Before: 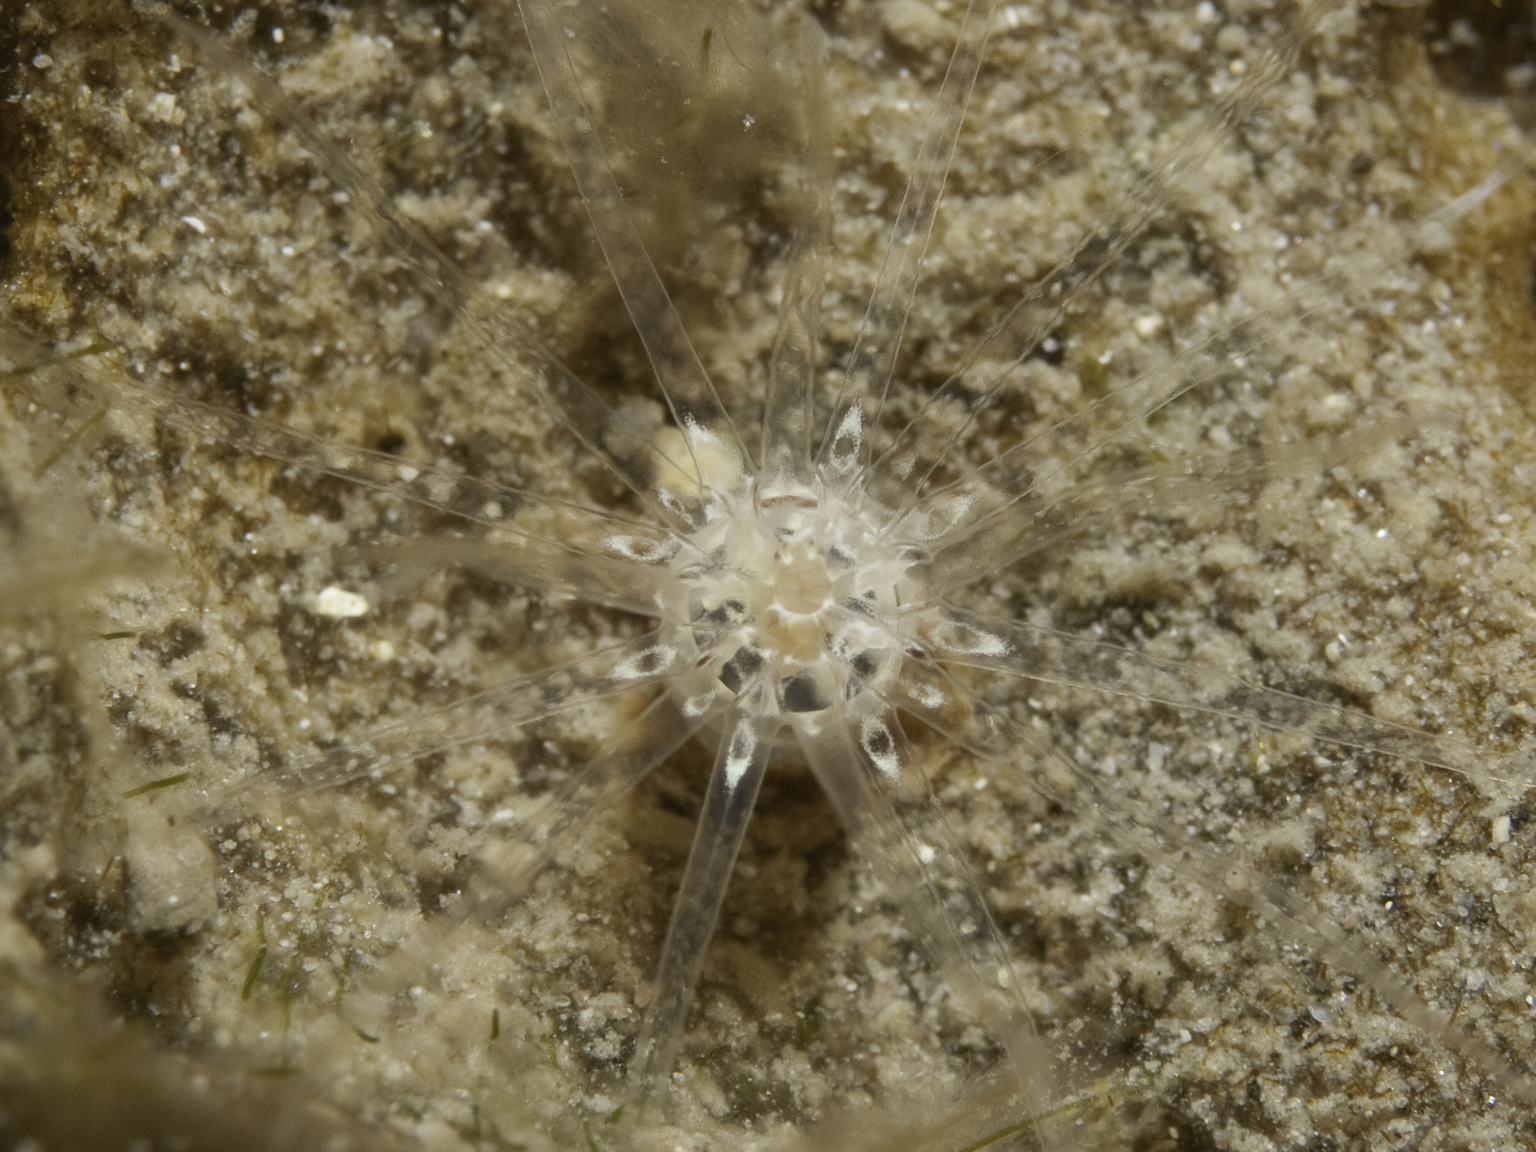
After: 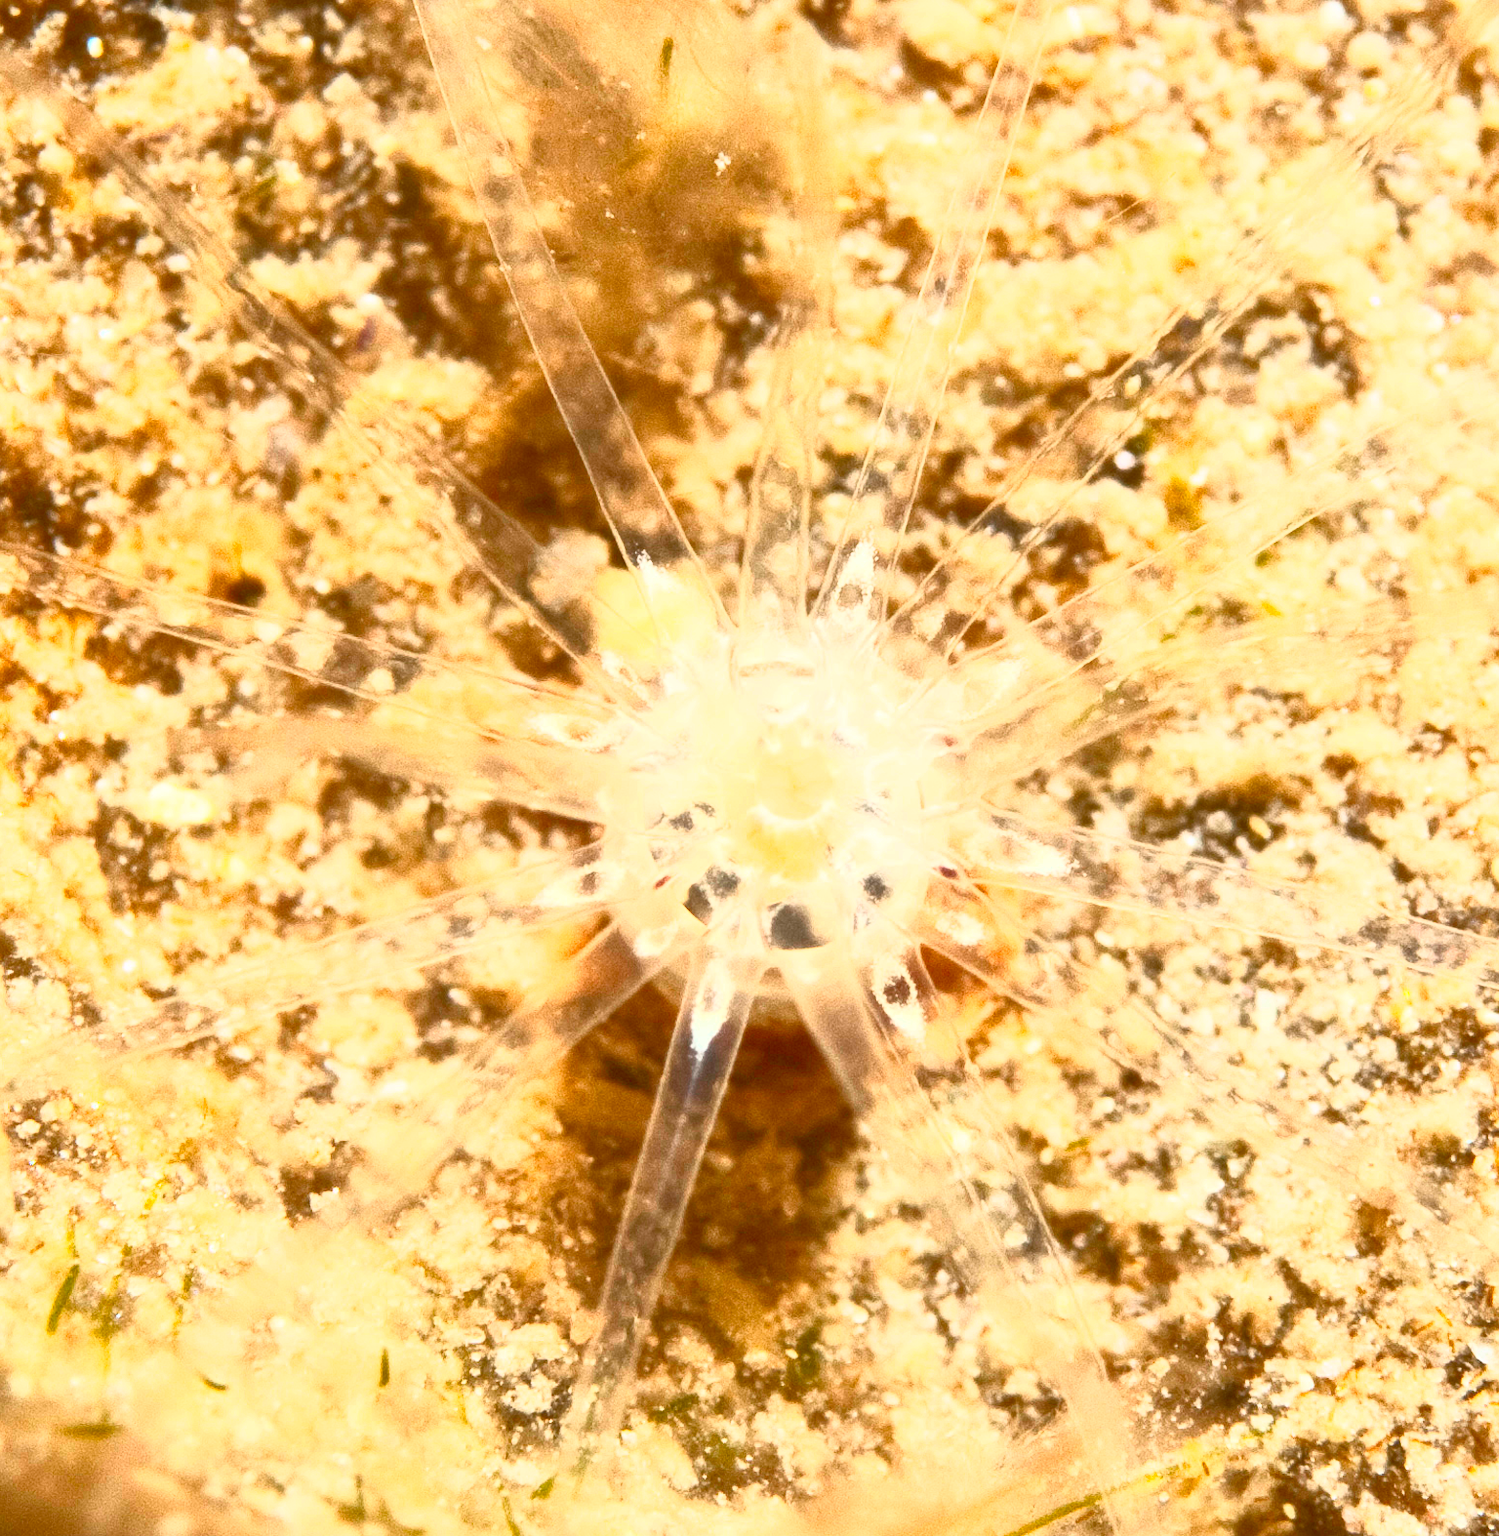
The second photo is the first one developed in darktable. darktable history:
contrast brightness saturation: contrast 0.996, brightness 0.992, saturation 0.991
crop: left 13.504%, top 0%, right 13.272%
